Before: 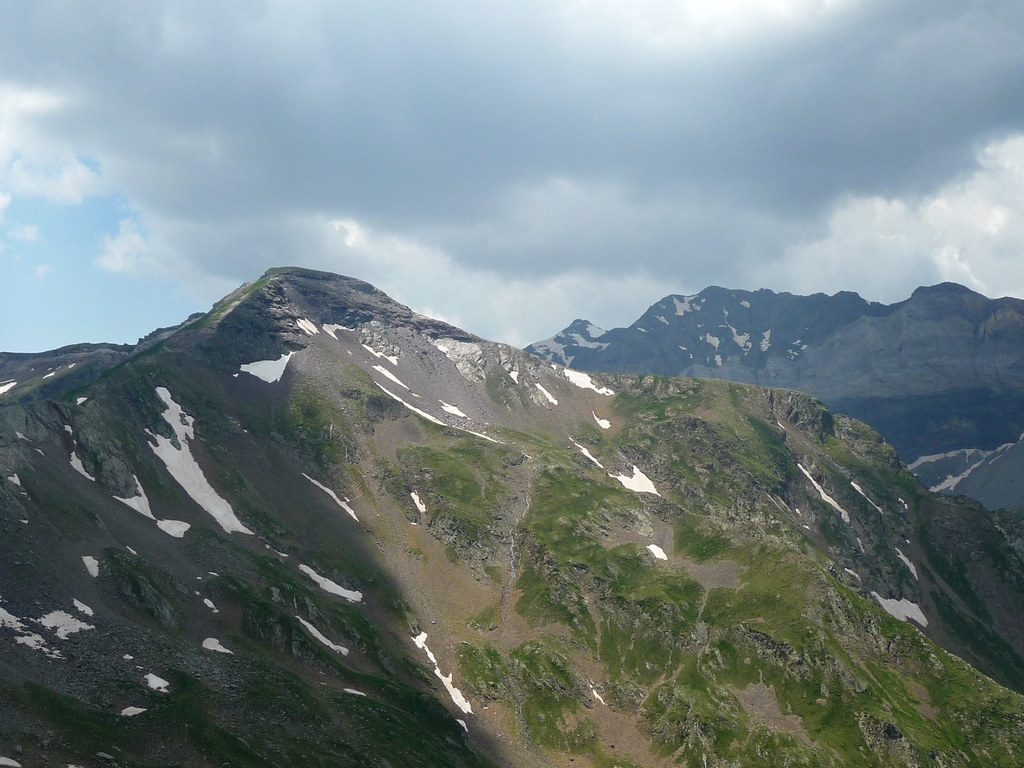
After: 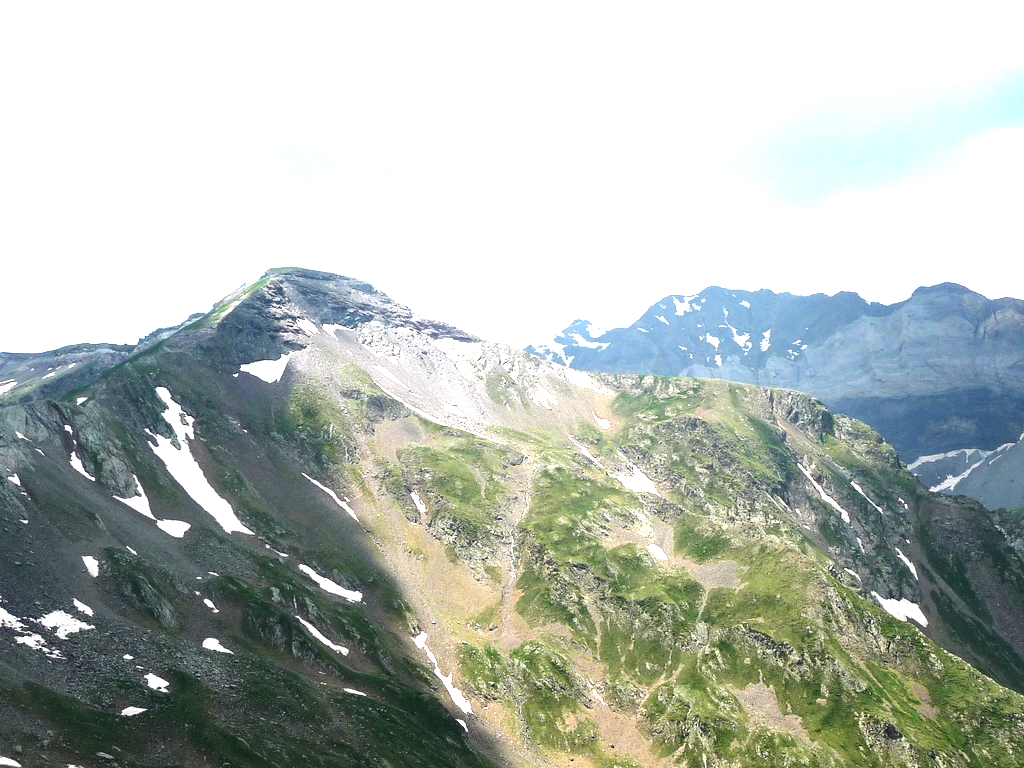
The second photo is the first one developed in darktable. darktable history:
tone equalizer: -8 EV -0.75 EV, -7 EV -0.7 EV, -6 EV -0.6 EV, -5 EV -0.4 EV, -3 EV 0.4 EV, -2 EV 0.6 EV, -1 EV 0.7 EV, +0 EV 0.75 EV, edges refinement/feathering 500, mask exposure compensation -1.57 EV, preserve details no
exposure: black level correction 0, exposure 1.2 EV, compensate exposure bias true, compensate highlight preservation false
